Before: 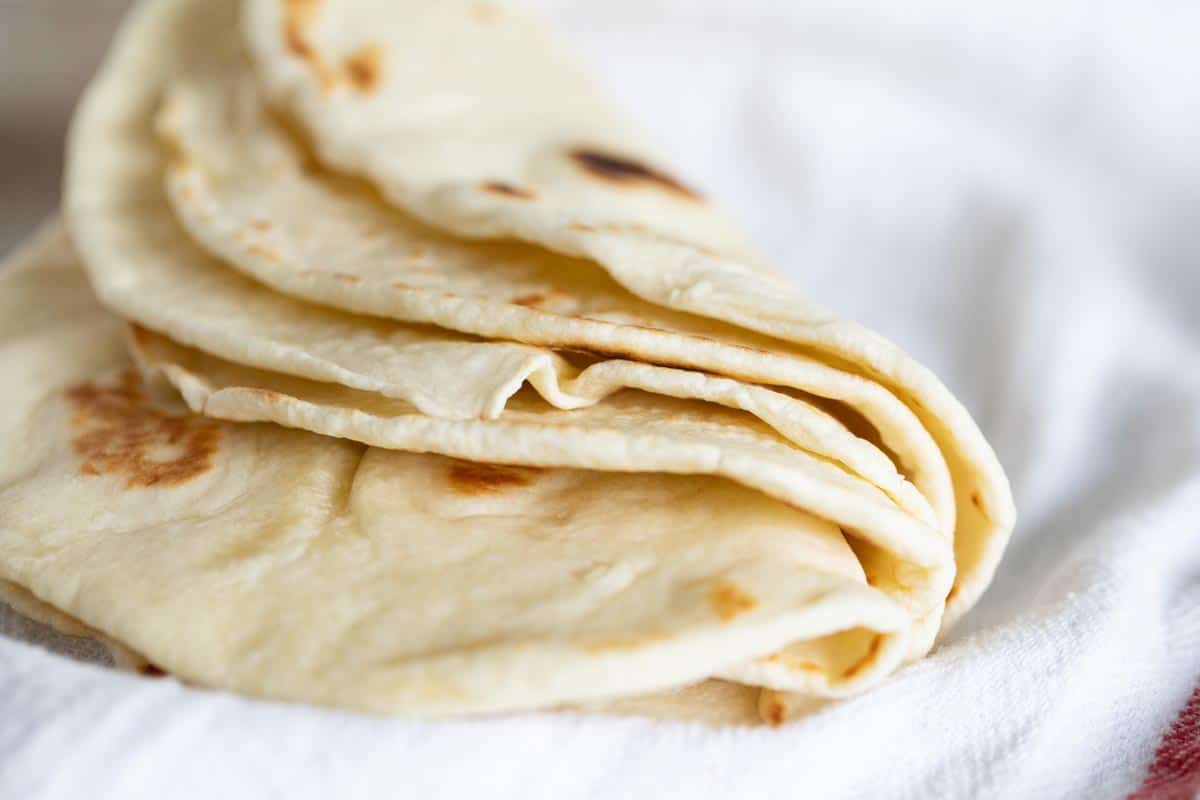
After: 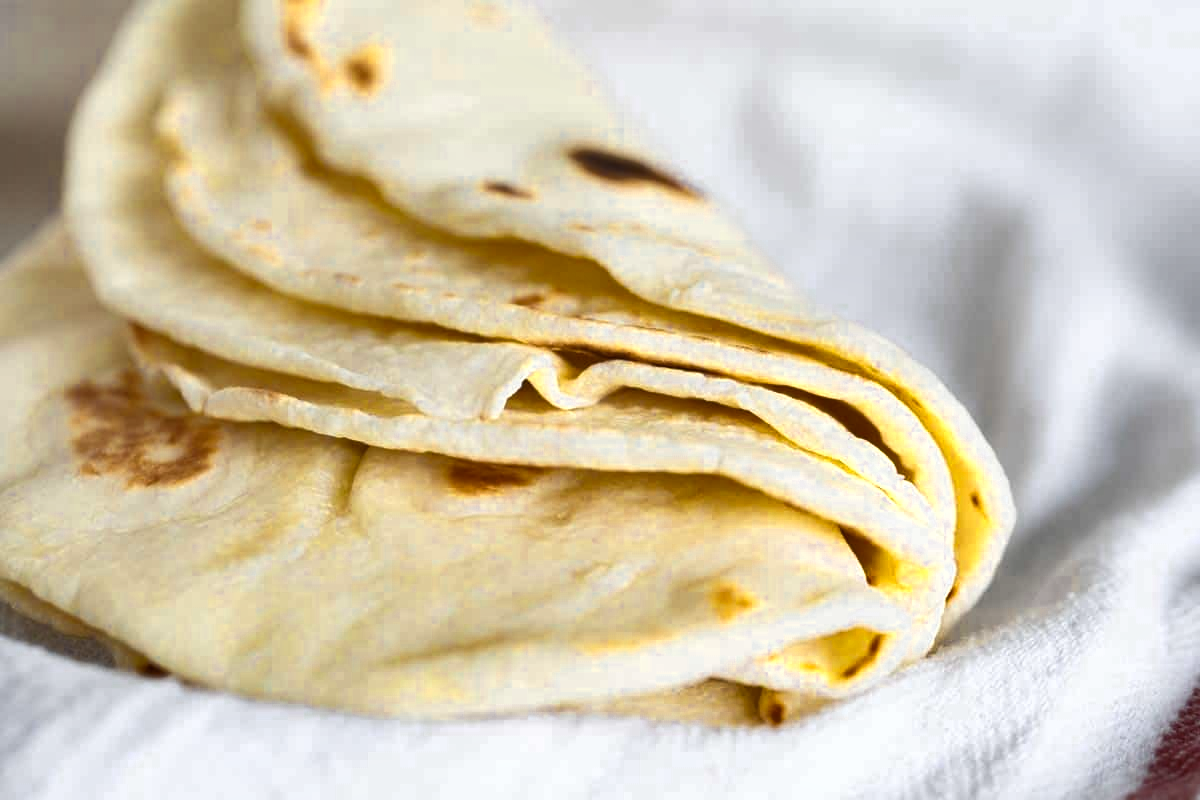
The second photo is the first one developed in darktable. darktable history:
shadows and highlights: soften with gaussian
color zones: curves: ch0 [(0.004, 0.306) (0.107, 0.448) (0.252, 0.656) (0.41, 0.398) (0.595, 0.515) (0.768, 0.628)]; ch1 [(0.07, 0.323) (0.151, 0.452) (0.252, 0.608) (0.346, 0.221) (0.463, 0.189) (0.61, 0.368) (0.735, 0.395) (0.921, 0.412)]; ch2 [(0, 0.476) (0.132, 0.512) (0.243, 0.512) (0.397, 0.48) (0.522, 0.376) (0.634, 0.536) (0.761, 0.46)]
